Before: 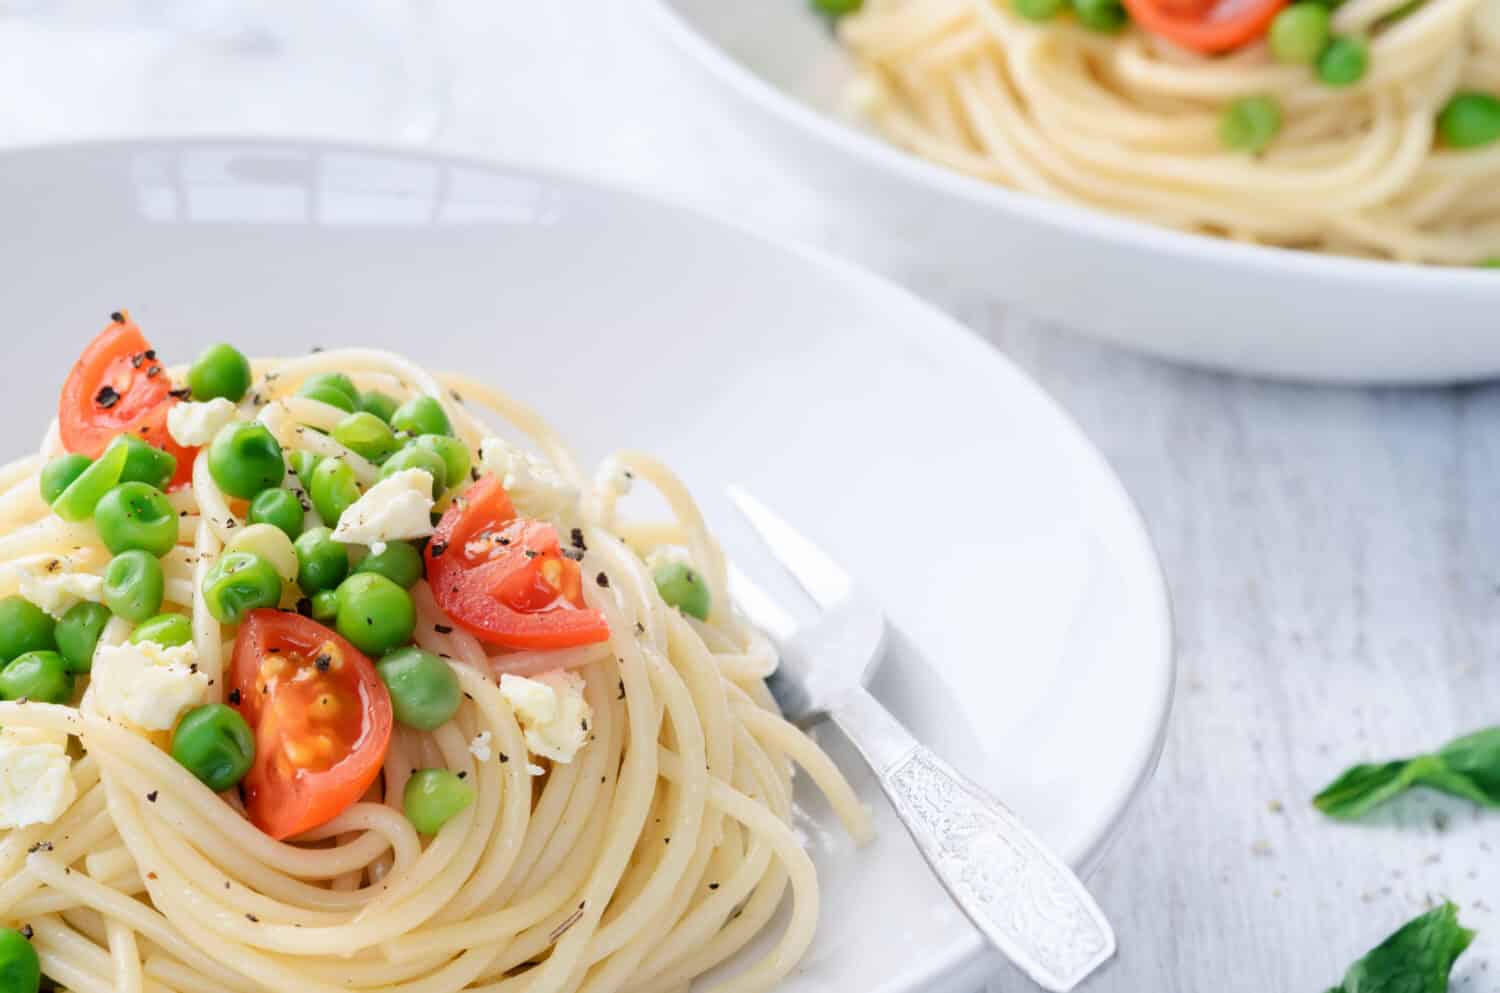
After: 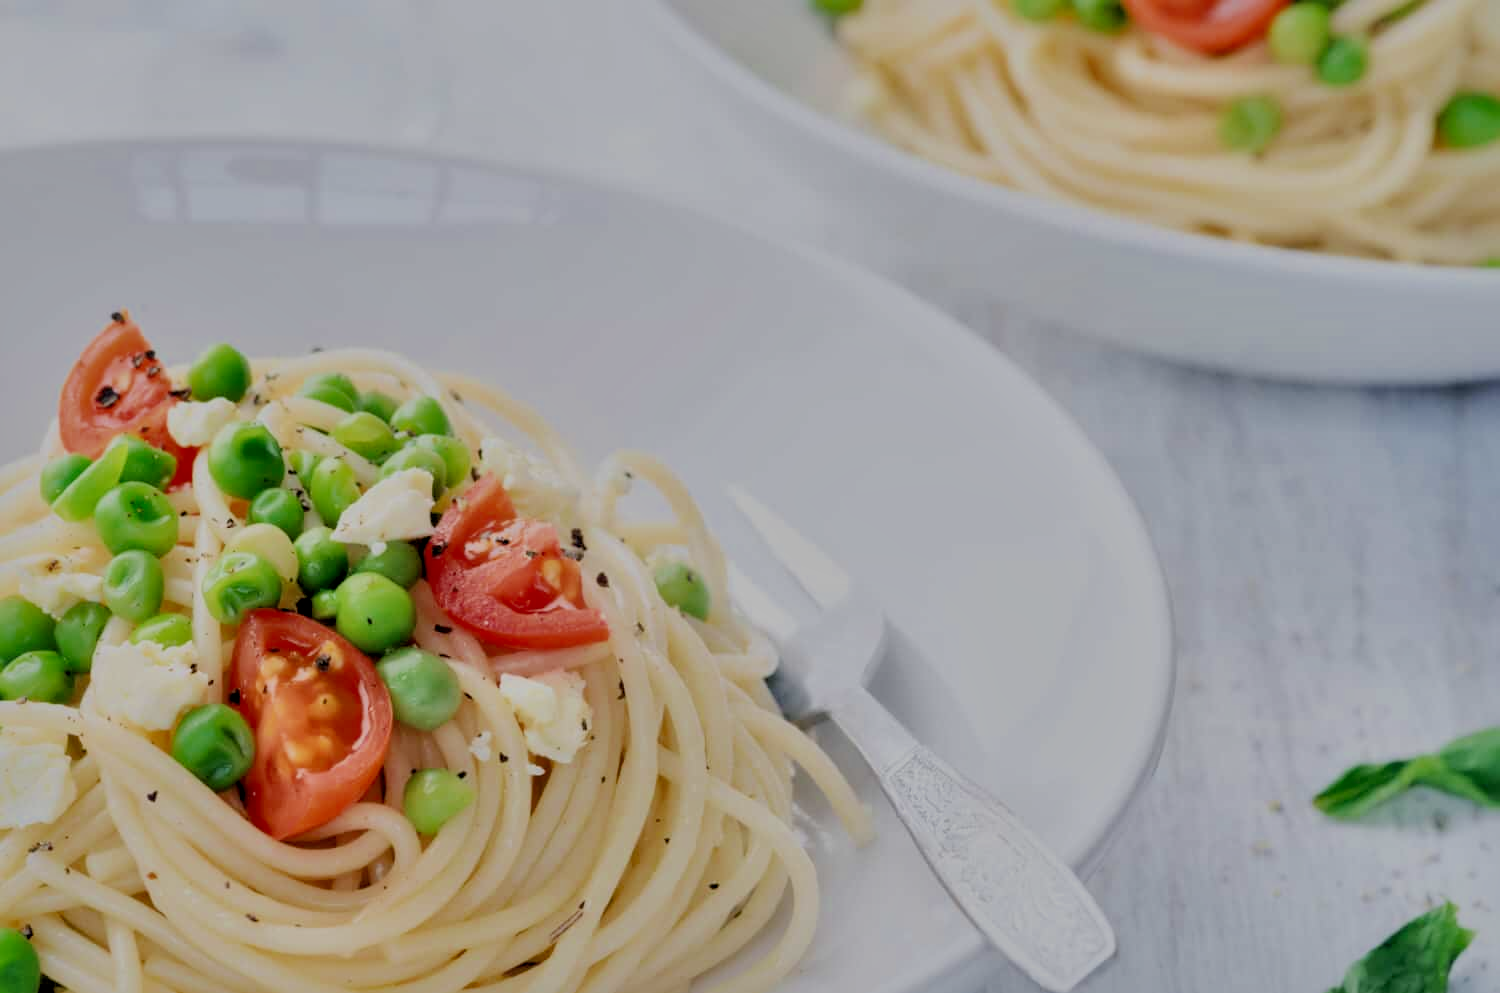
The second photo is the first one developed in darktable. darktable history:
filmic rgb: black relative exposure -4.43 EV, white relative exposure 6.63 EV, hardness 1.89, contrast 0.51, color science v6 (2022)
local contrast: mode bilateral grid, contrast 19, coarseness 51, detail 179%, midtone range 0.2
